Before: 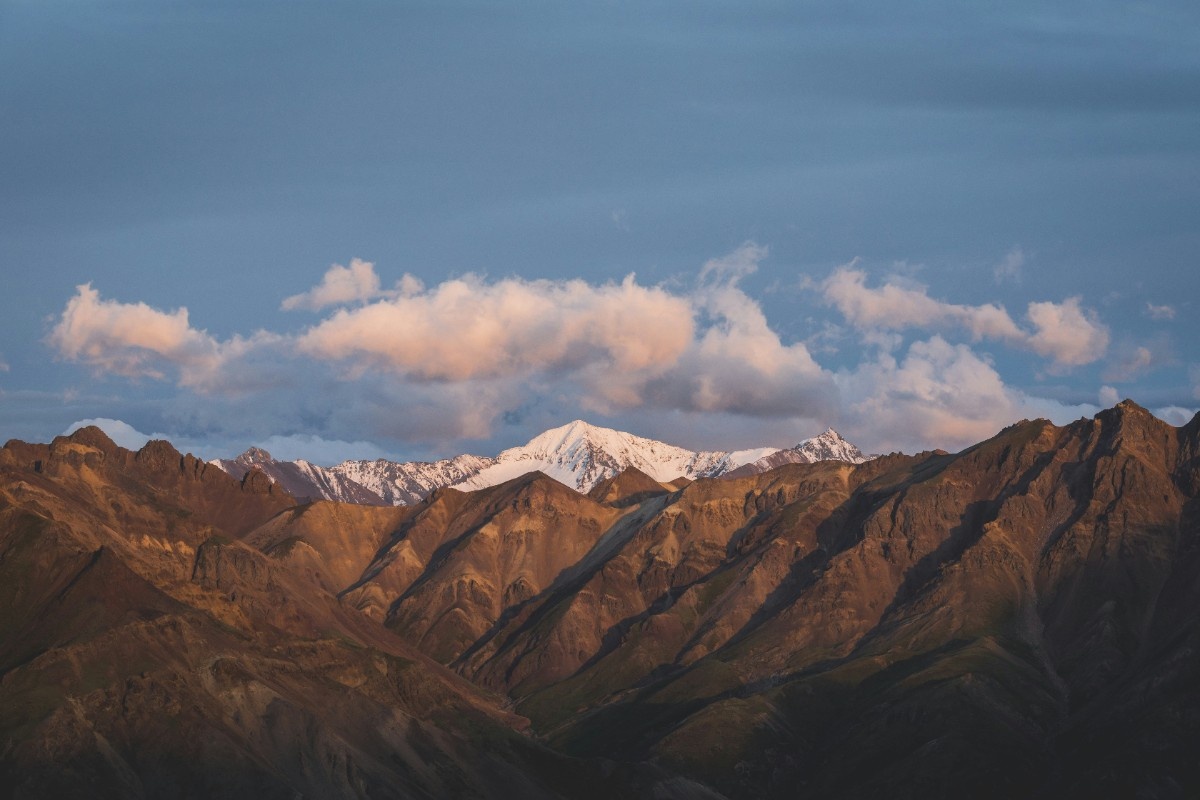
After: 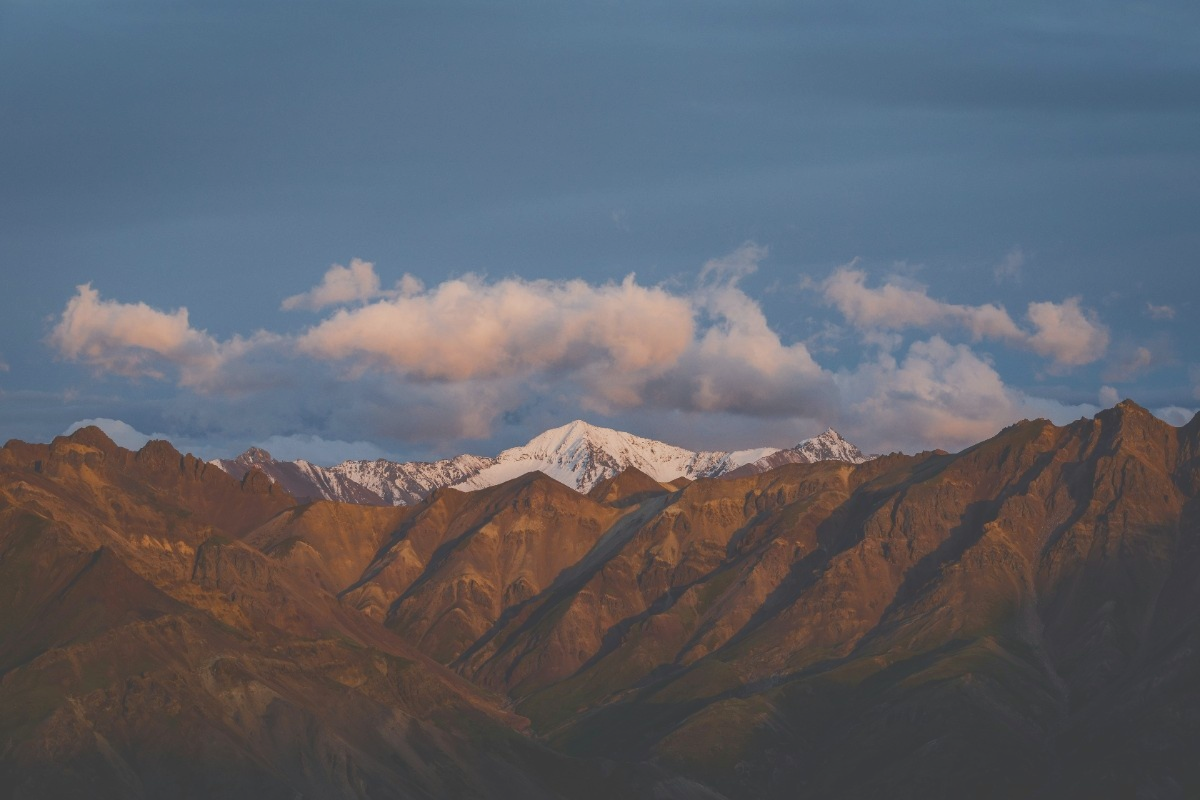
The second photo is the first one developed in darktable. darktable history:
tone equalizer: -8 EV 0.231 EV, -7 EV 0.394 EV, -6 EV 0.44 EV, -5 EV 0.225 EV, -3 EV -0.251 EV, -2 EV -0.401 EV, -1 EV -0.399 EV, +0 EV -0.24 EV, smoothing 1
tone curve: curves: ch0 [(0, 0.211) (0.15, 0.25) (1, 0.953)], color space Lab, independent channels, preserve colors none
